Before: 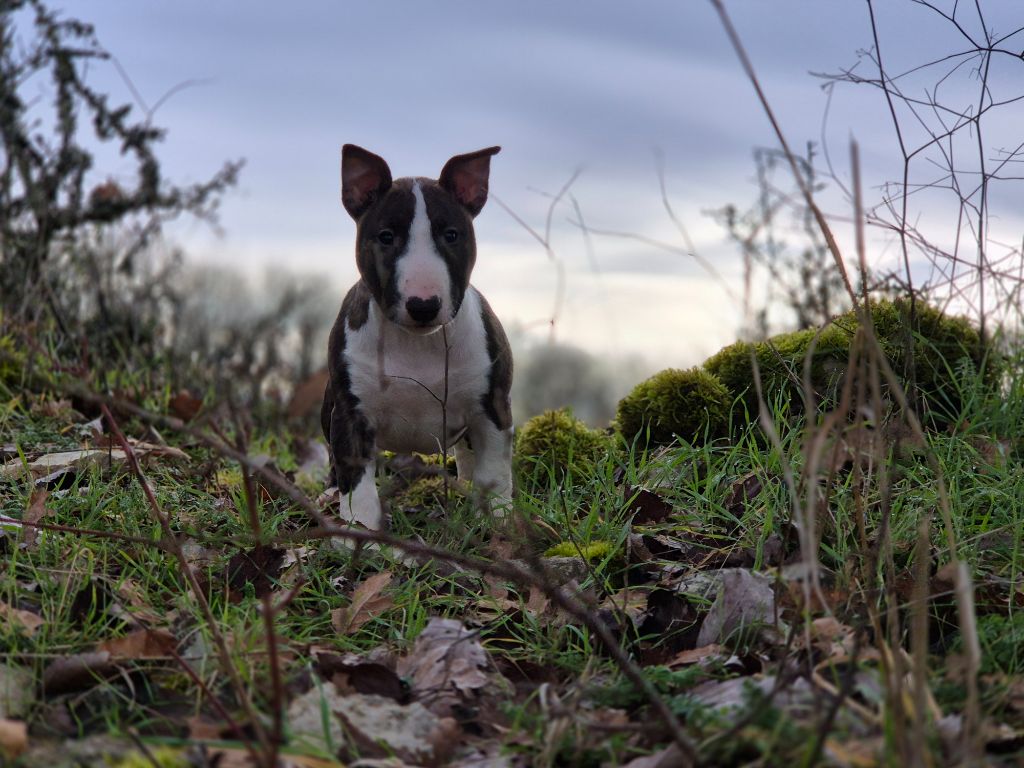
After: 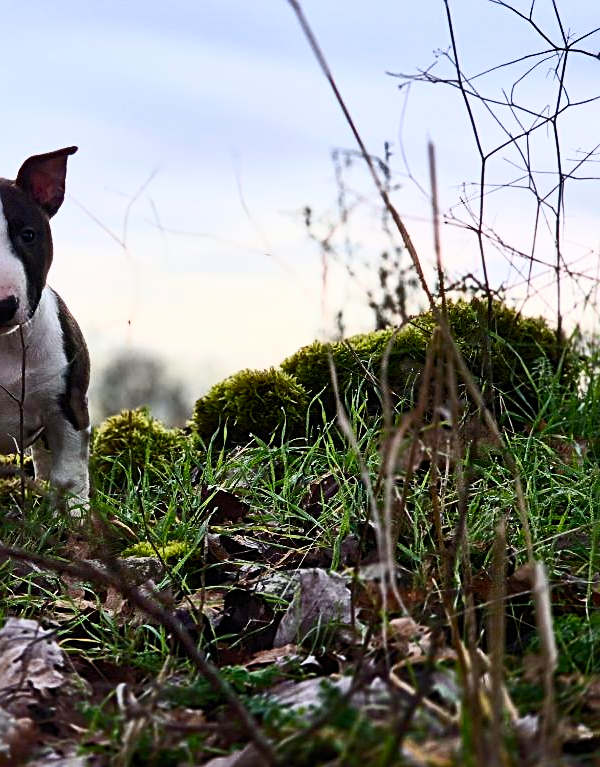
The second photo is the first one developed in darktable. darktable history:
filmic rgb: black relative exposure -16 EV, threshold -0.33 EV, transition 3.19 EV, structure ↔ texture 100%, target black luminance 0%, hardness 7.57, latitude 72.96%, contrast 0.908, highlights saturation mix 10%, shadows ↔ highlights balance -0.38%, add noise in highlights 0, preserve chrominance no, color science v4 (2020), iterations of high-quality reconstruction 10, enable highlight reconstruction true
sharpen: radius 2.676, amount 0.669
crop: left 41.402%
tone equalizer: on, module defaults
contrast brightness saturation: contrast 0.62, brightness 0.34, saturation 0.14
